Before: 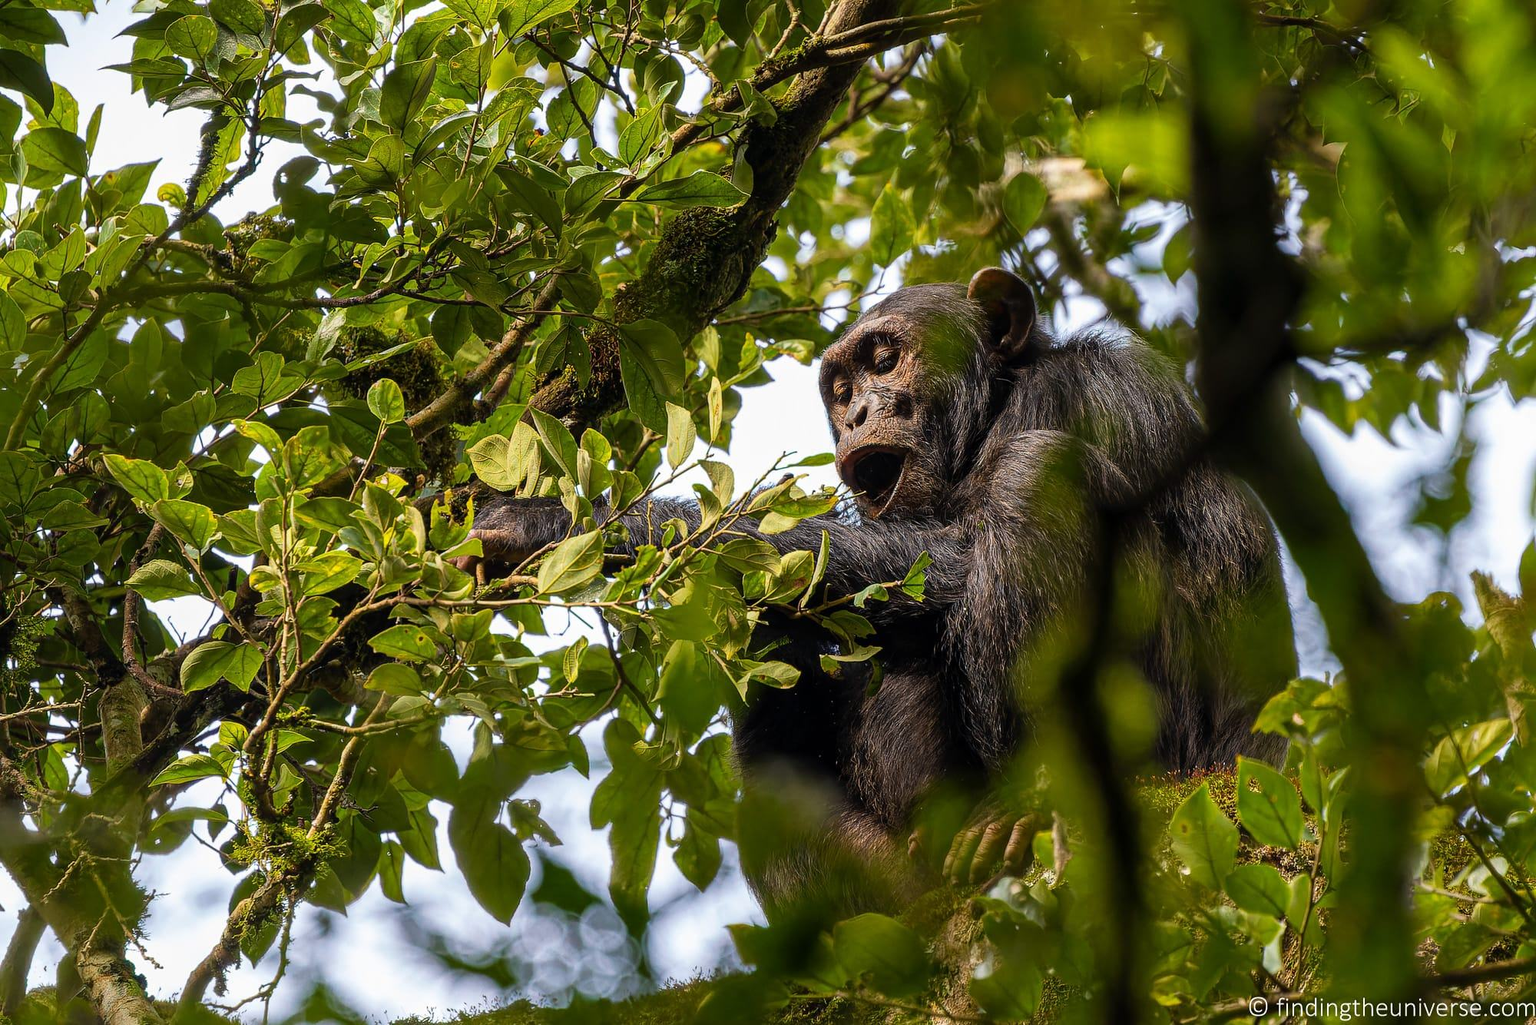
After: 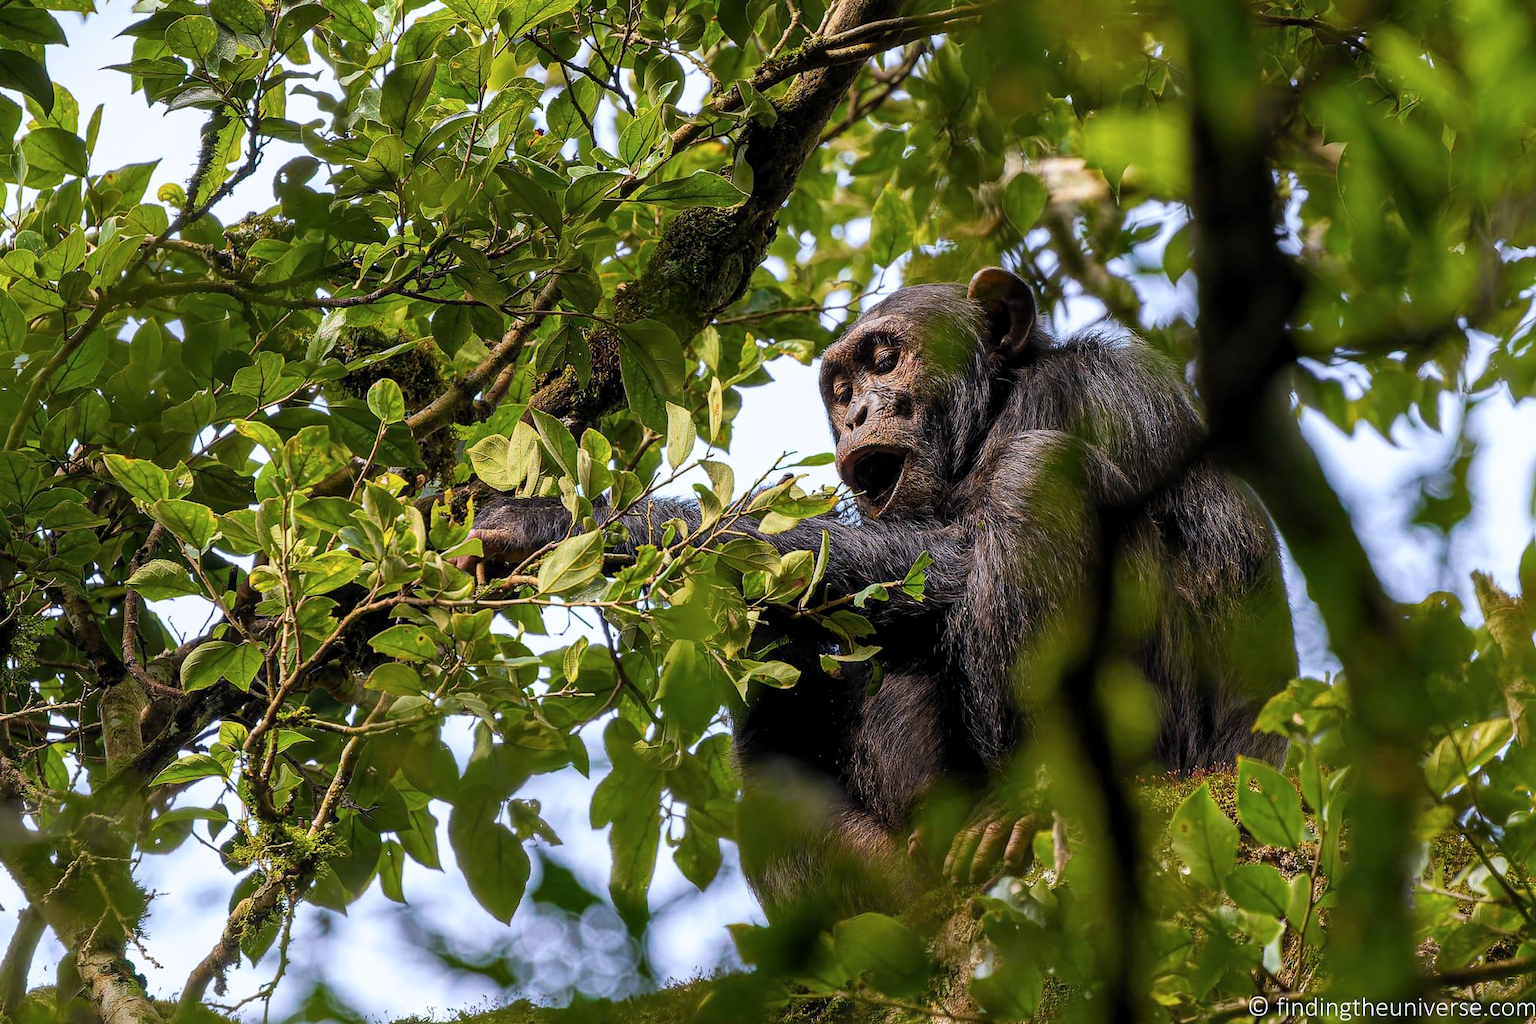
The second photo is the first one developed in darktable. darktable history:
levels: levels [0.018, 0.493, 1]
color calibration: illuminant as shot in camera, x 0.358, y 0.373, temperature 4628.91 K
